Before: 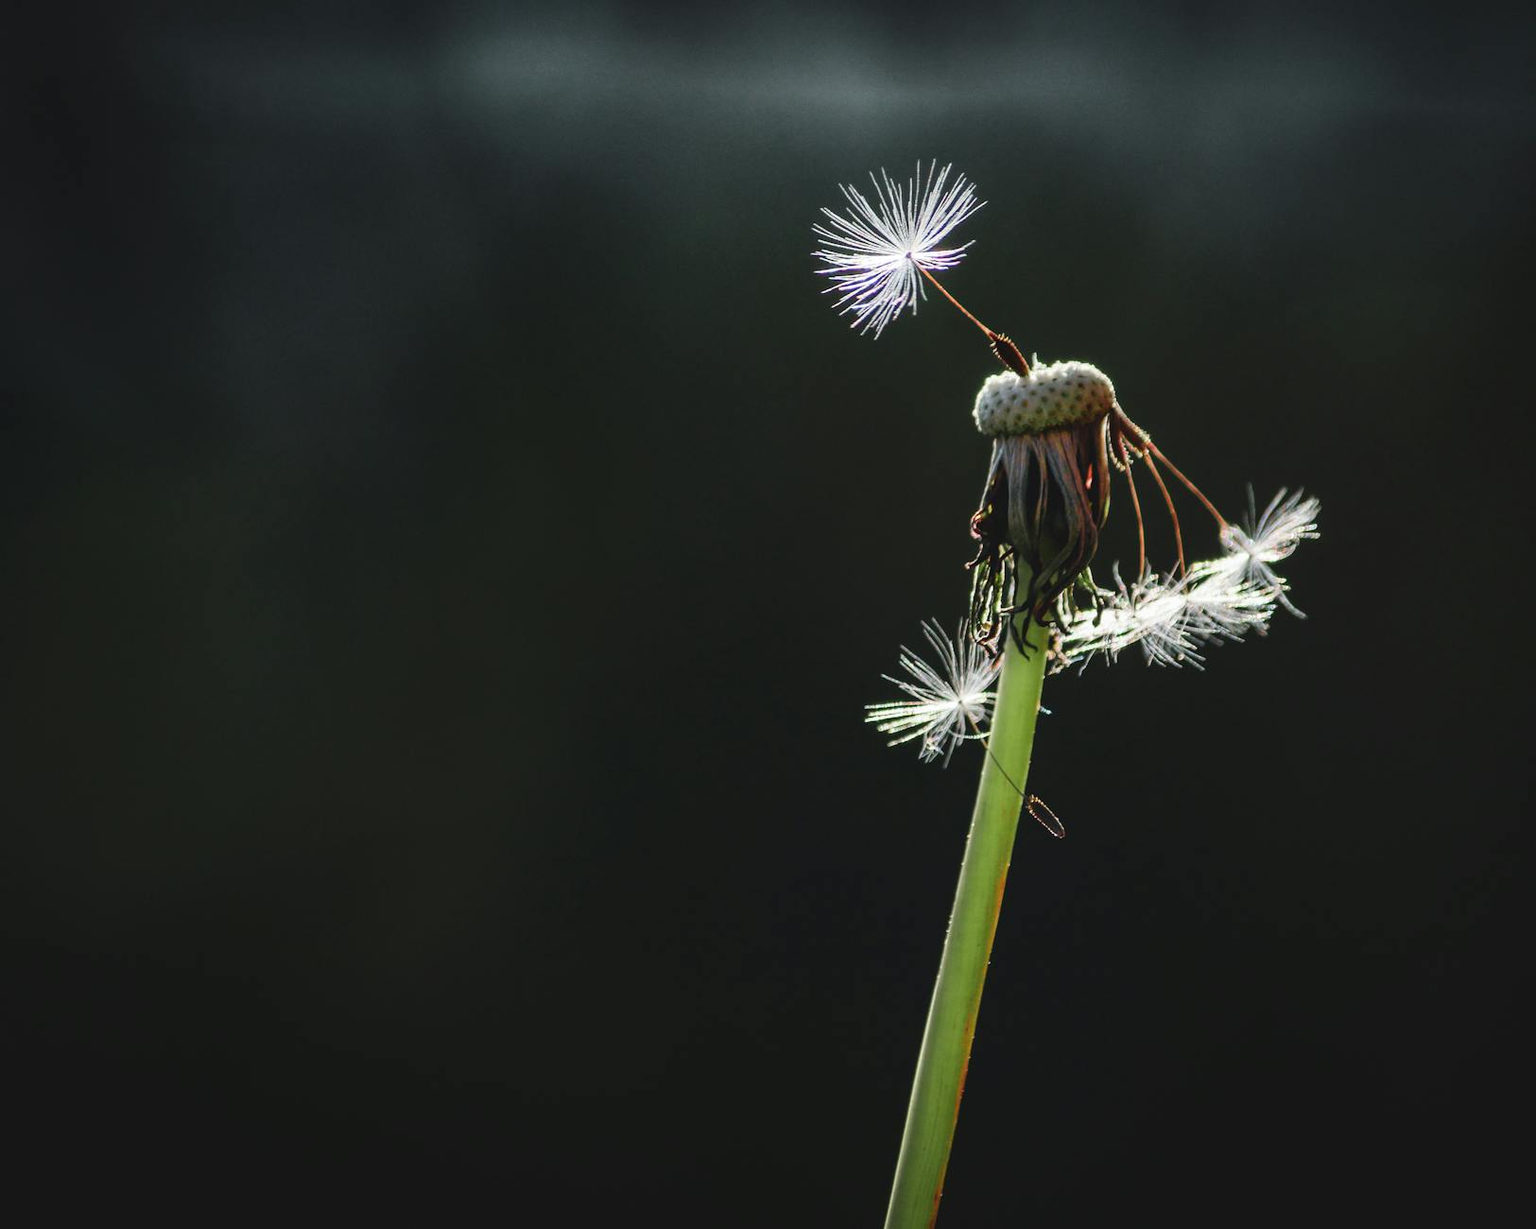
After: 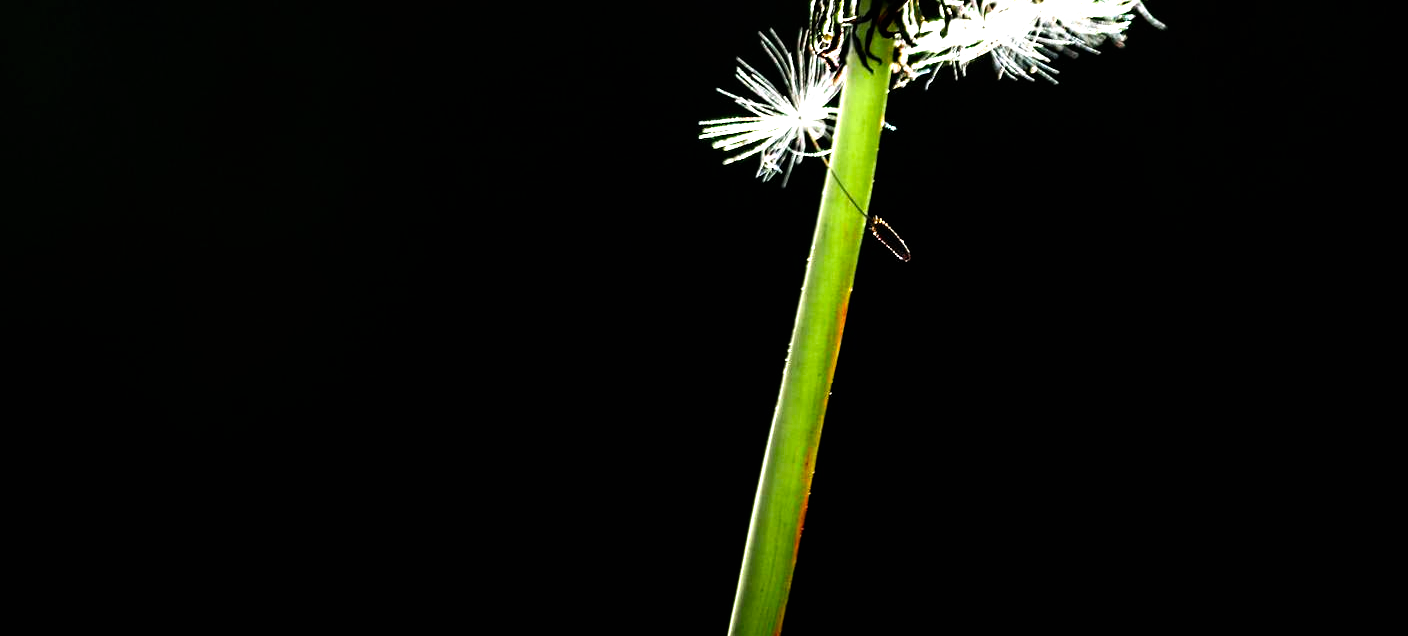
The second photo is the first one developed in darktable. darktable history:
exposure: black level correction 0.001, exposure 0.5 EV, compensate exposure bias true, compensate highlight preservation false
crop and rotate: left 13.306%, top 48.129%, bottom 2.928%
filmic rgb: black relative exposure -8.2 EV, white relative exposure 2.2 EV, threshold 3 EV, hardness 7.11, latitude 85.74%, contrast 1.696, highlights saturation mix -4%, shadows ↔ highlights balance -2.69%, preserve chrominance no, color science v5 (2021), contrast in shadows safe, contrast in highlights safe, enable highlight reconstruction true
